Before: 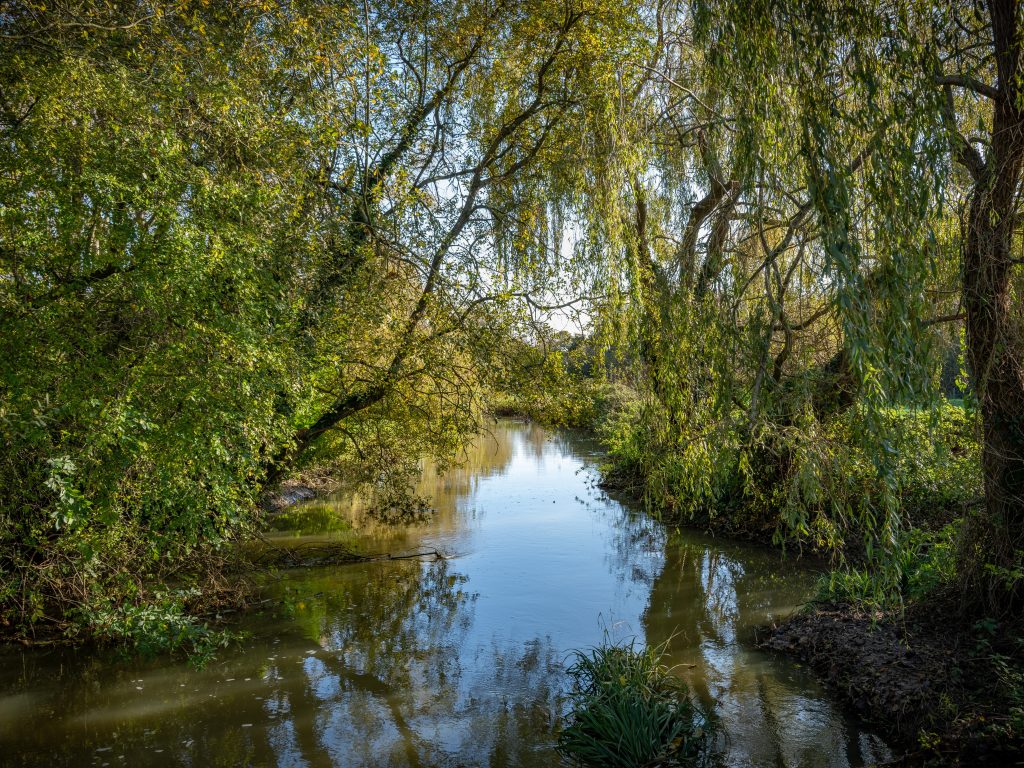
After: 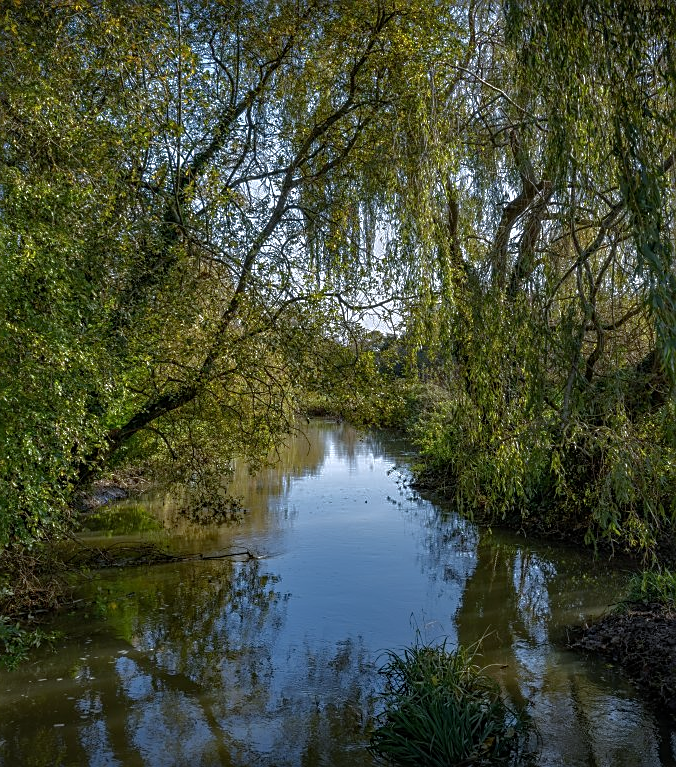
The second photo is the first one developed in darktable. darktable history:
crop and rotate: left 18.442%, right 15.508%
sharpen: on, module defaults
white balance: red 0.954, blue 1.079
base curve: curves: ch0 [(0, 0) (0.841, 0.609) (1, 1)]
